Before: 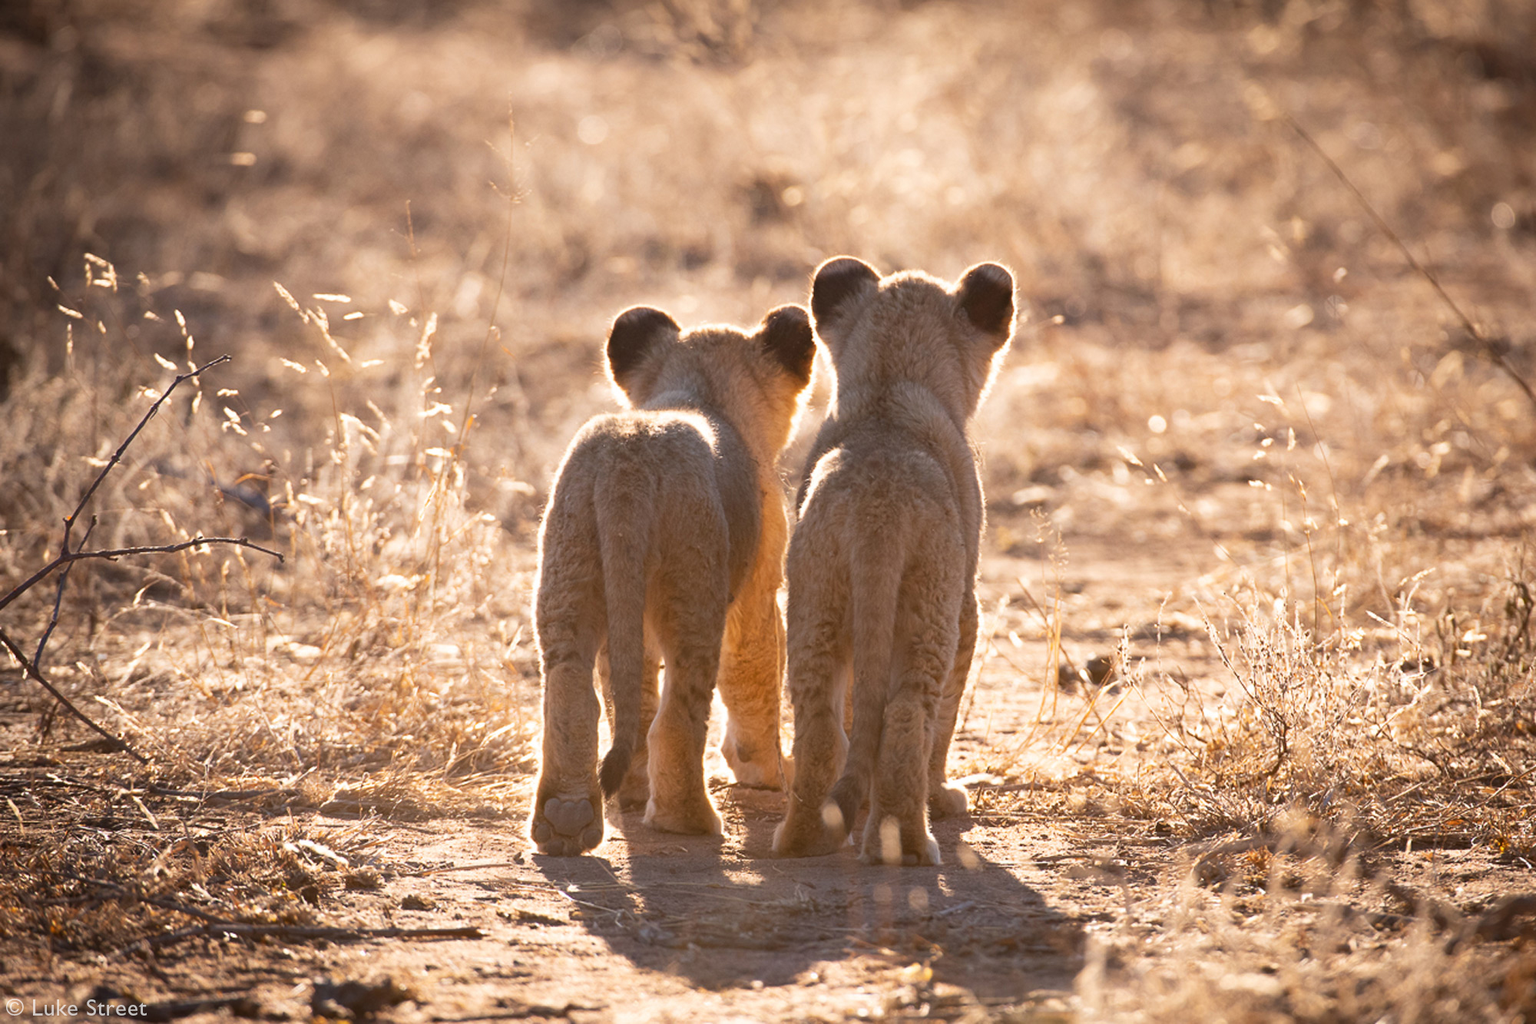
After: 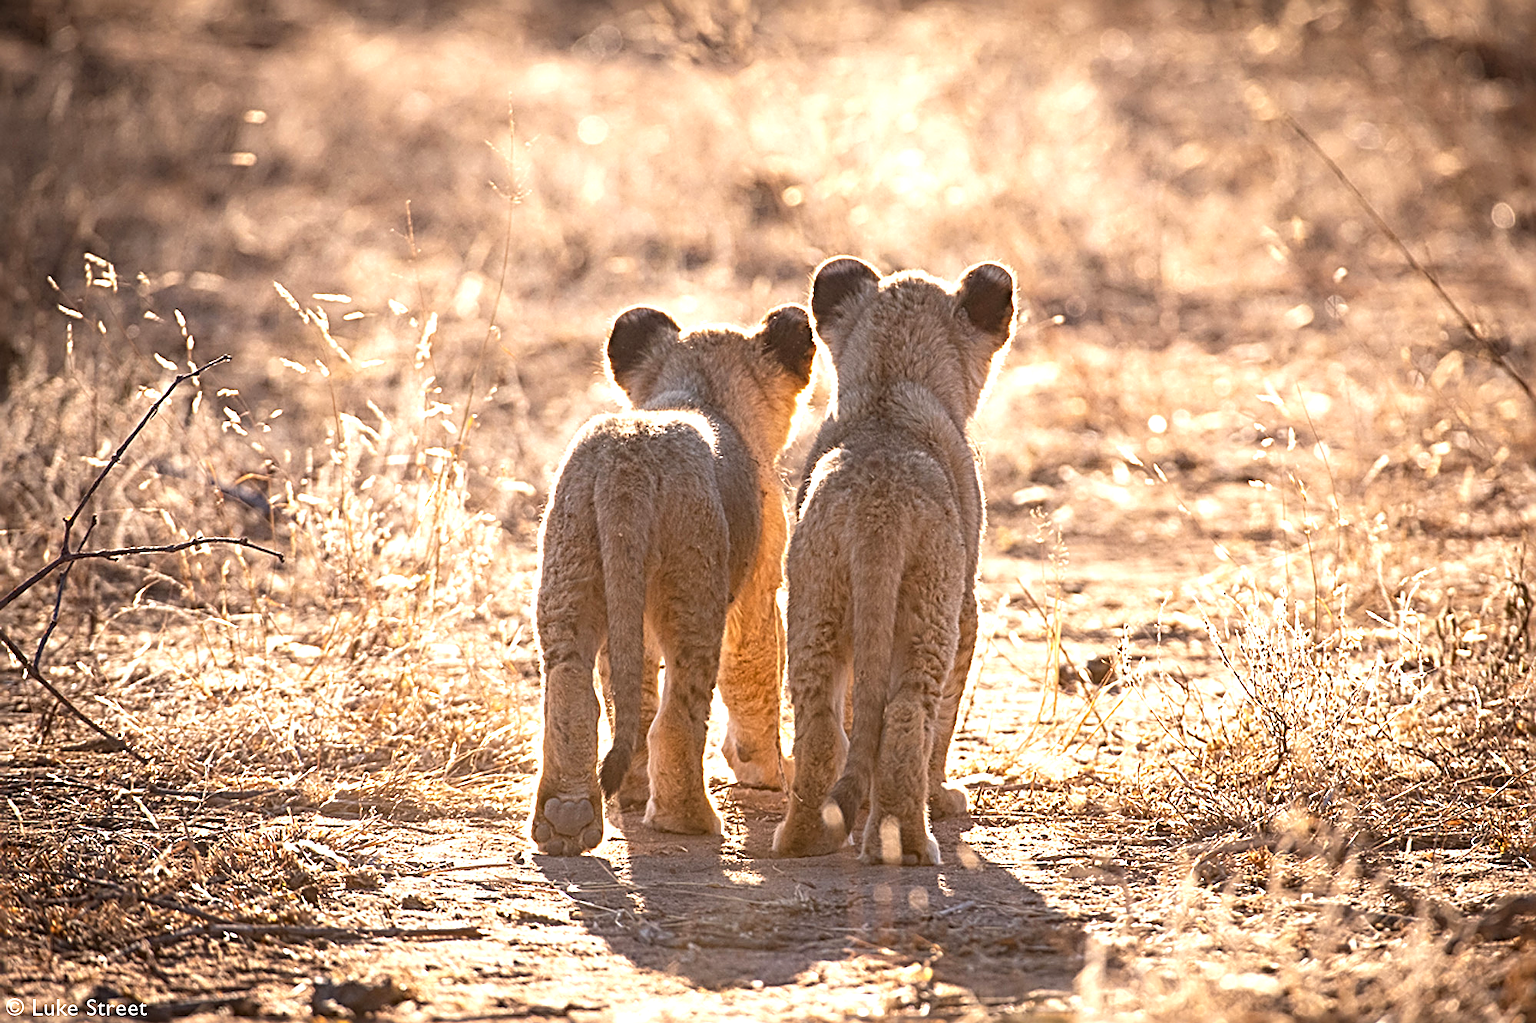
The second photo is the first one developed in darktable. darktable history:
local contrast: on, module defaults
sharpen: radius 3.711, amount 0.943
exposure: black level correction 0, exposure 0.499 EV, compensate highlight preservation false
